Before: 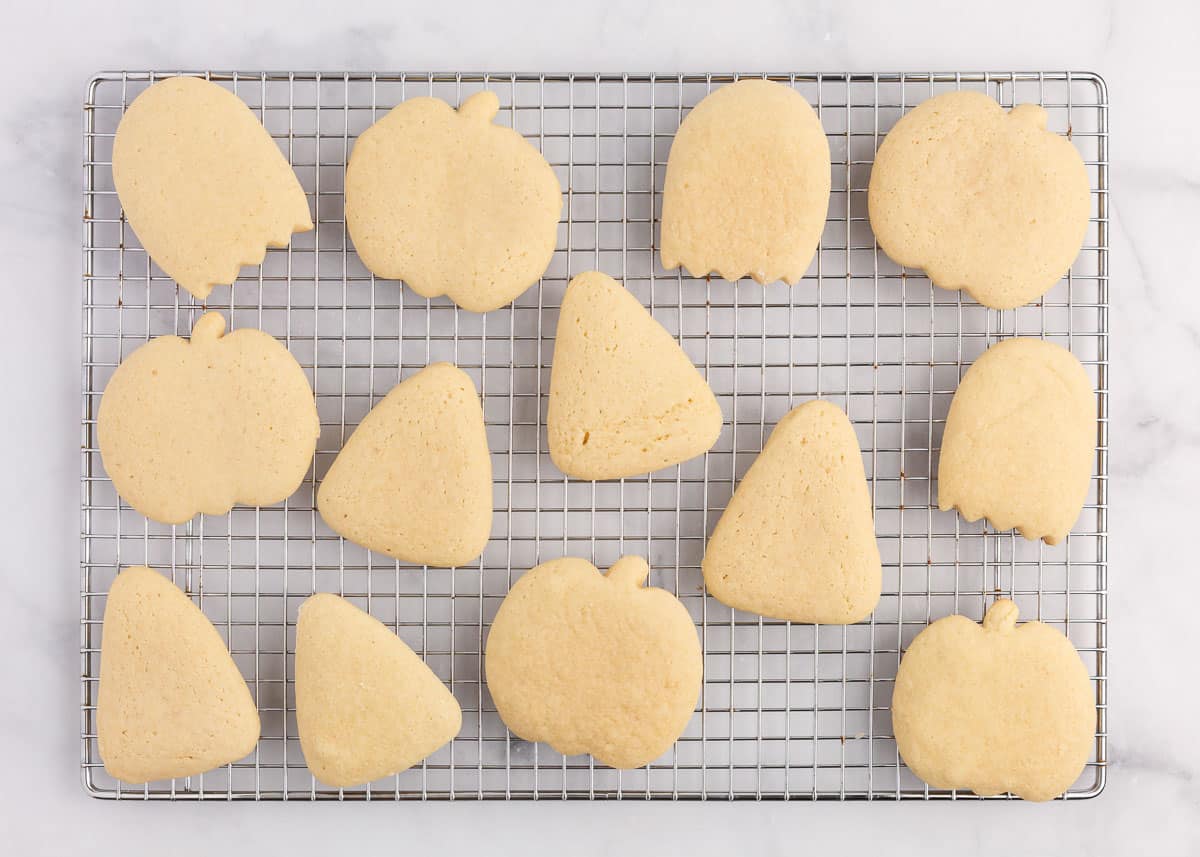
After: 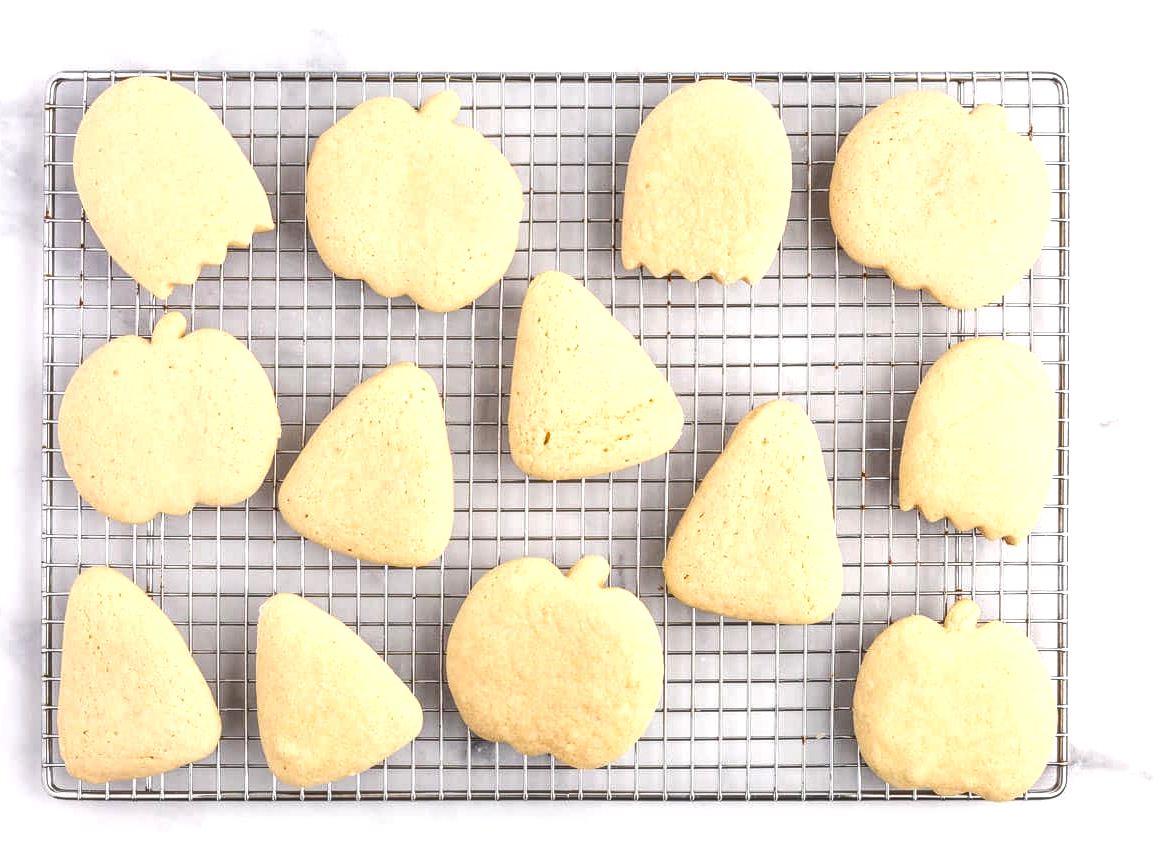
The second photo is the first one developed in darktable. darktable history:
exposure: exposure 0.218 EV, compensate highlight preservation false
local contrast: highlights 5%, shadows 6%, detail 133%
crop and rotate: left 3.252%
shadows and highlights: shadows 37.15, highlights -27.97, soften with gaussian
tone equalizer: -8 EV -0.415 EV, -7 EV -0.368 EV, -6 EV -0.324 EV, -5 EV -0.2 EV, -3 EV 0.21 EV, -2 EV 0.355 EV, -1 EV 0.386 EV, +0 EV 0.393 EV, edges refinement/feathering 500, mask exposure compensation -1.57 EV, preserve details no
